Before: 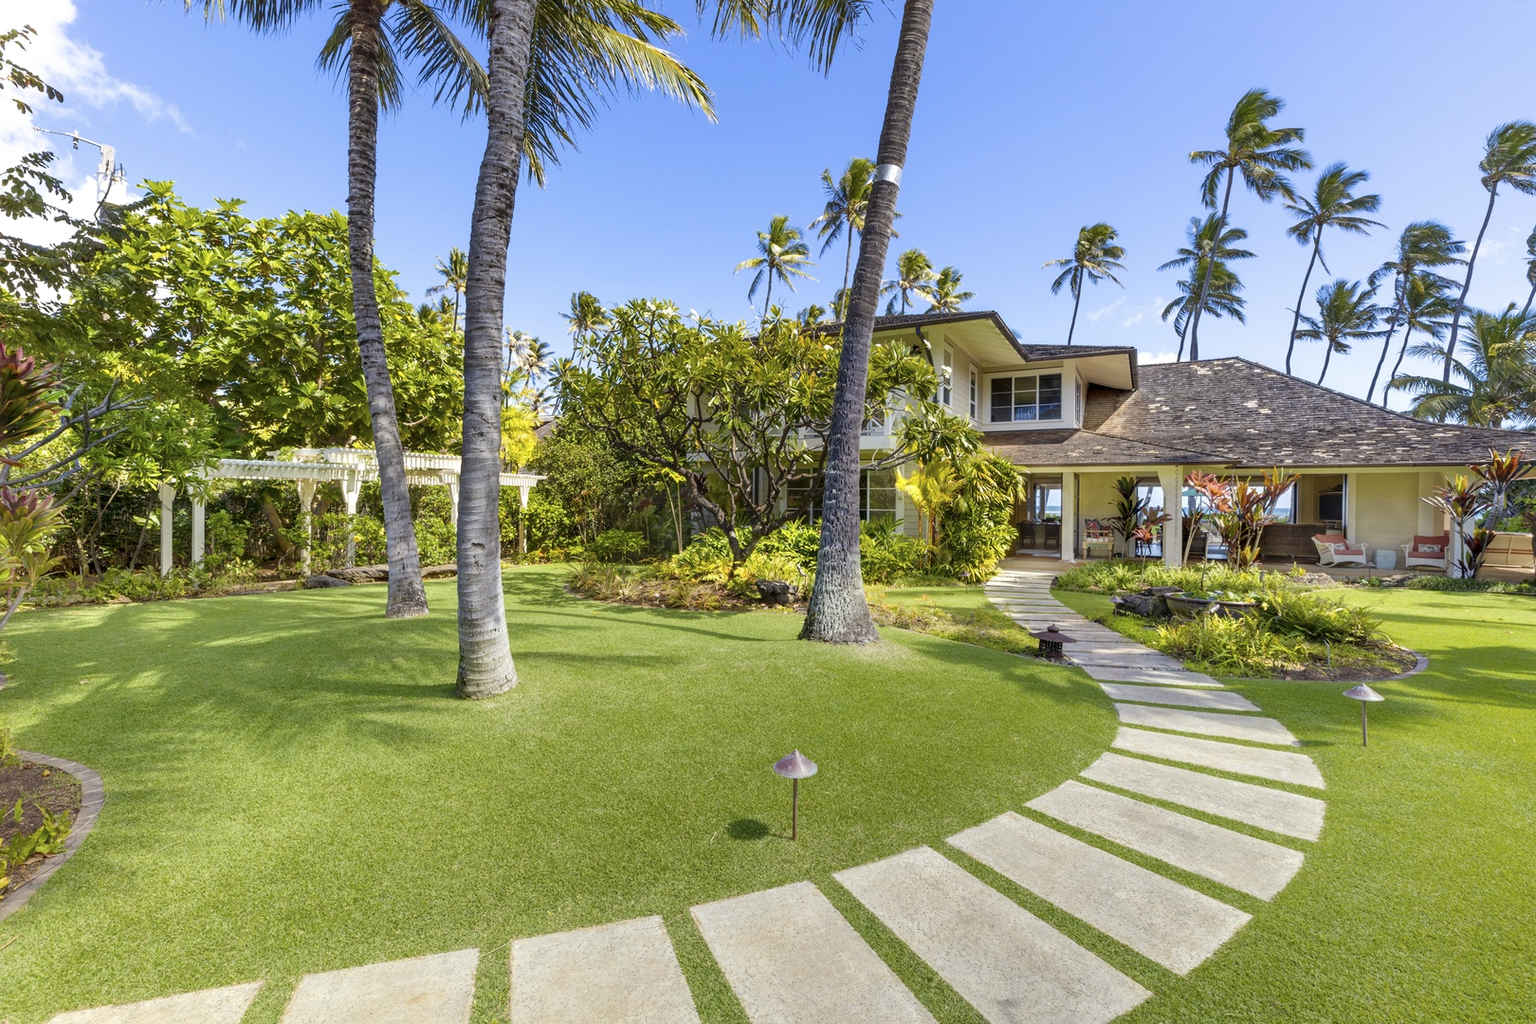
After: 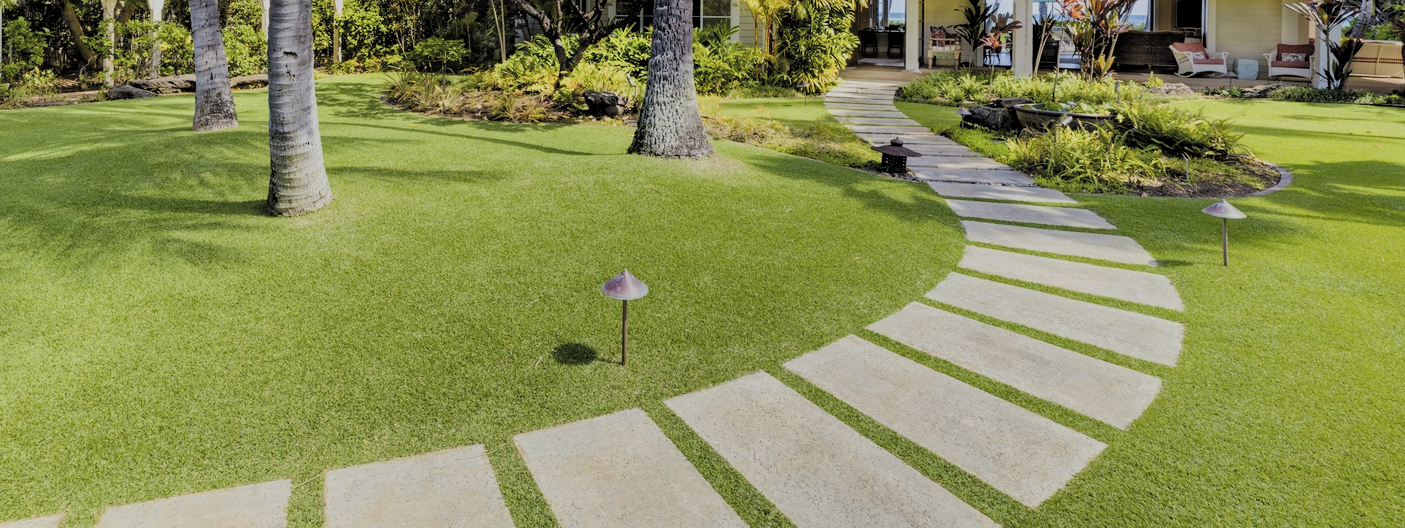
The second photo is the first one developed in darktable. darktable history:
filmic rgb: black relative exposure -4.24 EV, white relative exposure 5.12 EV, hardness 2.04, contrast 1.169, preserve chrominance RGB euclidean norm, color science v5 (2021), contrast in shadows safe, contrast in highlights safe
haze removal: compatibility mode true, adaptive false
crop and rotate: left 13.256%, top 48.249%, bottom 2.81%
